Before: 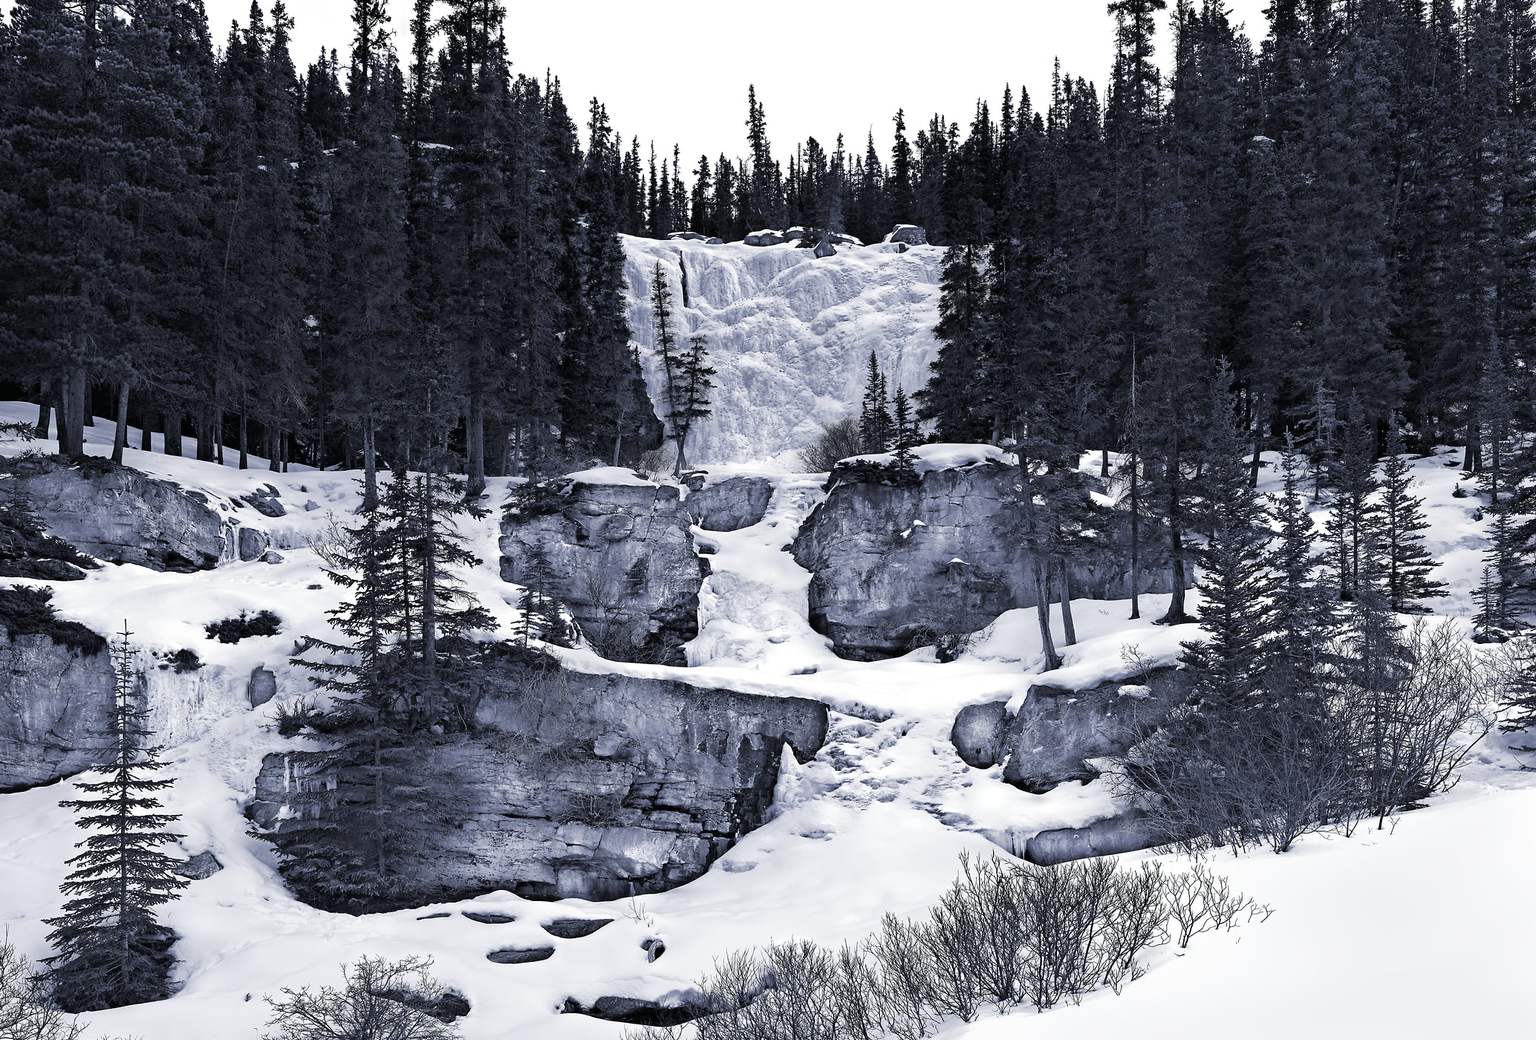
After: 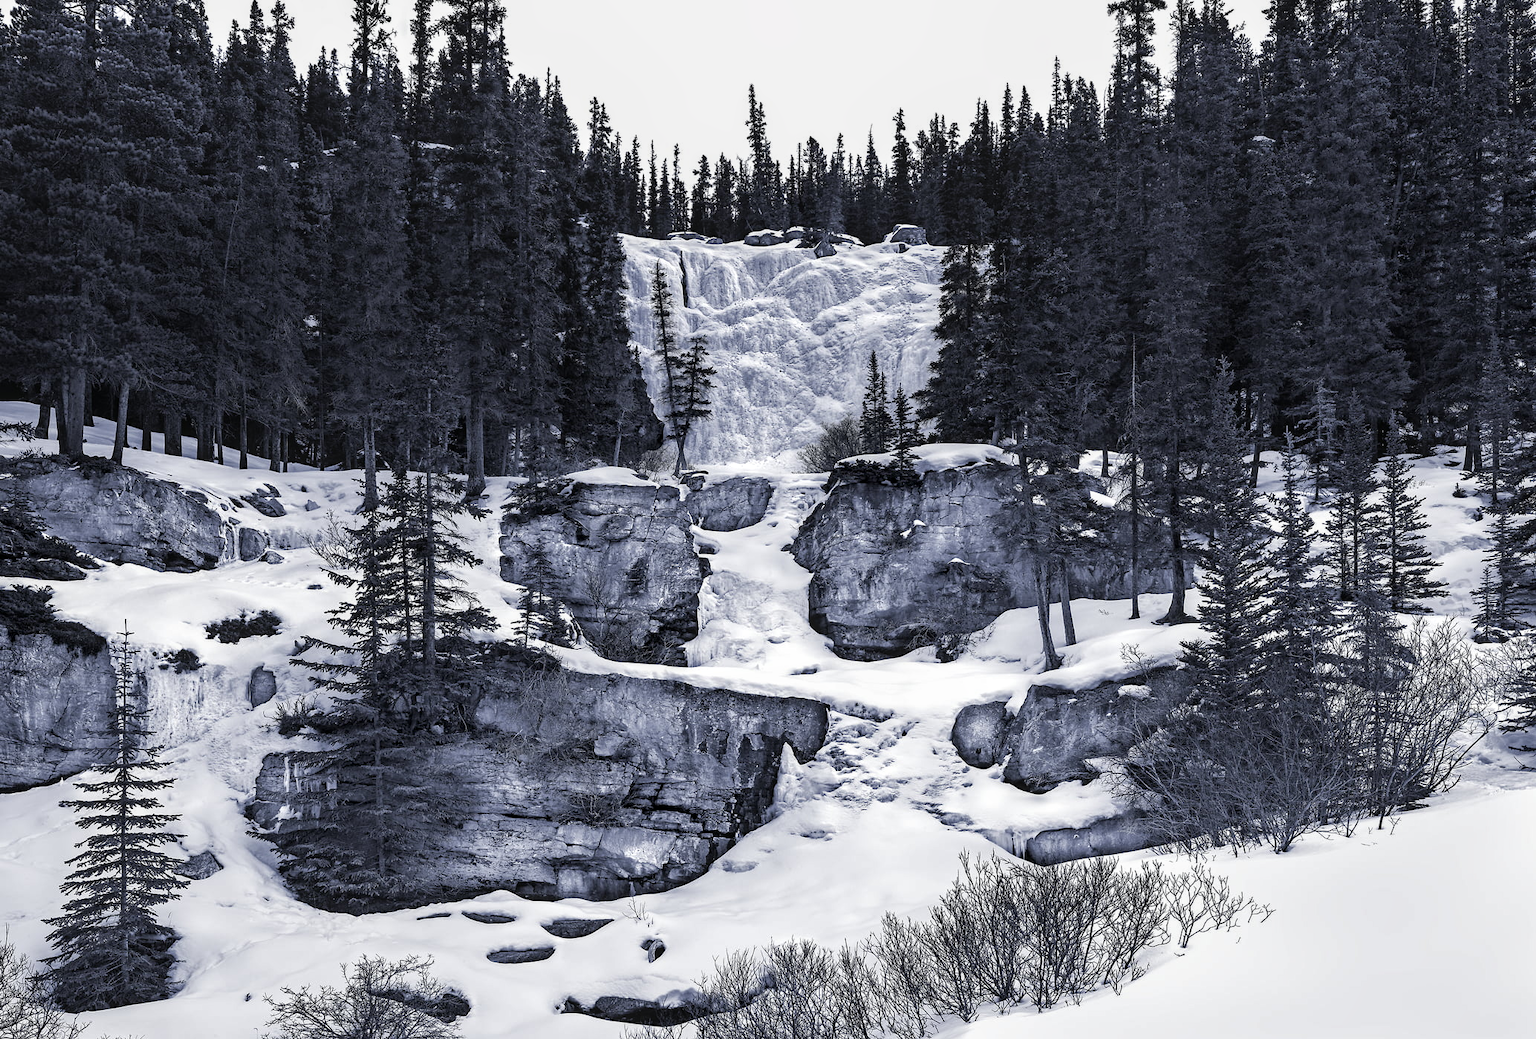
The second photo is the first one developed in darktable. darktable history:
contrast brightness saturation: contrast 0.03, brightness -0.04
local contrast: on, module defaults
